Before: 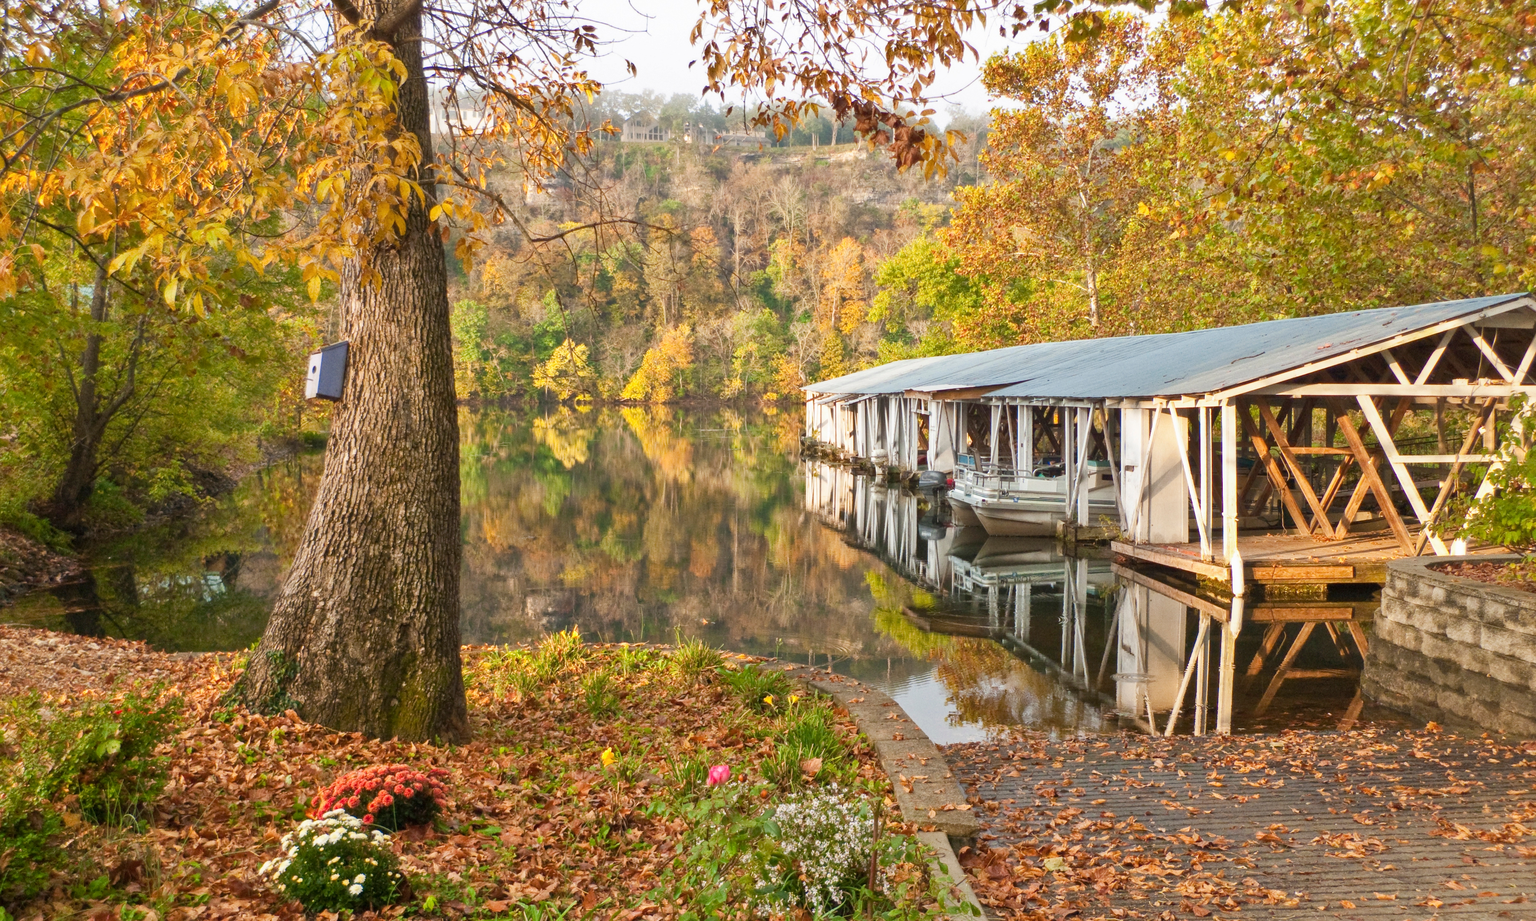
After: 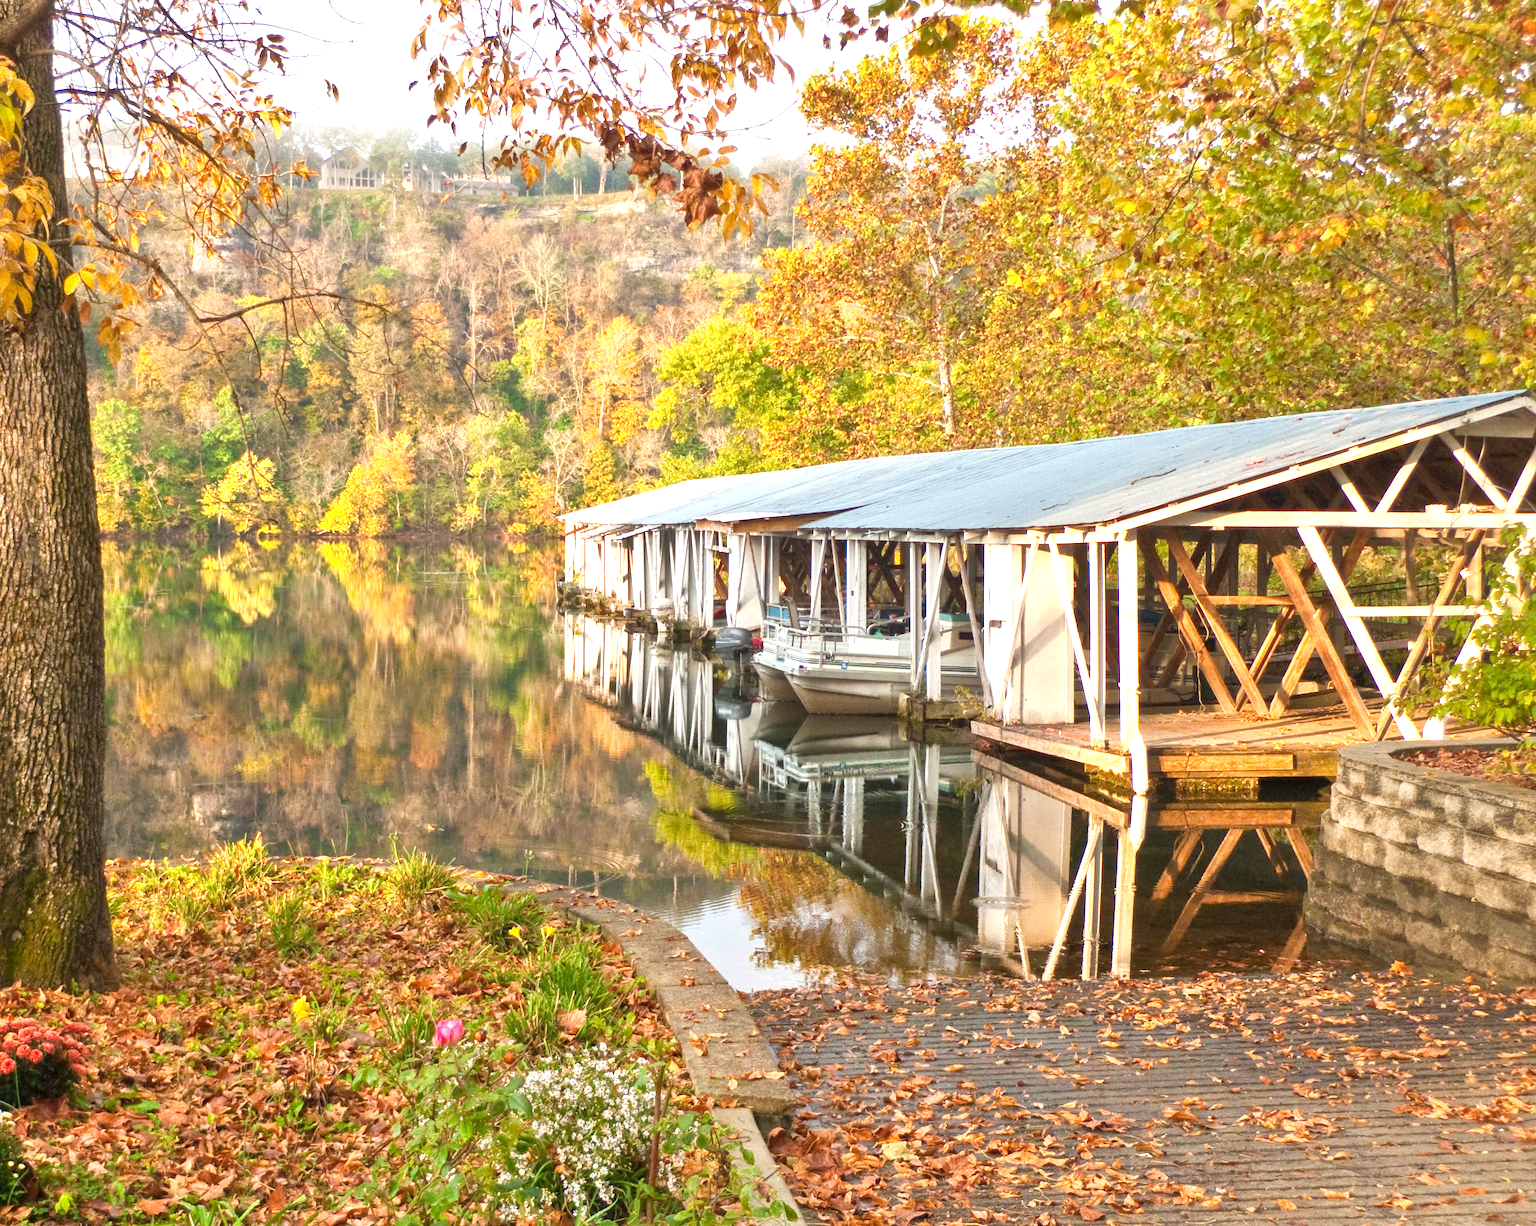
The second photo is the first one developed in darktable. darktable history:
crop and rotate: left 24.864%
exposure: exposure 0.654 EV
